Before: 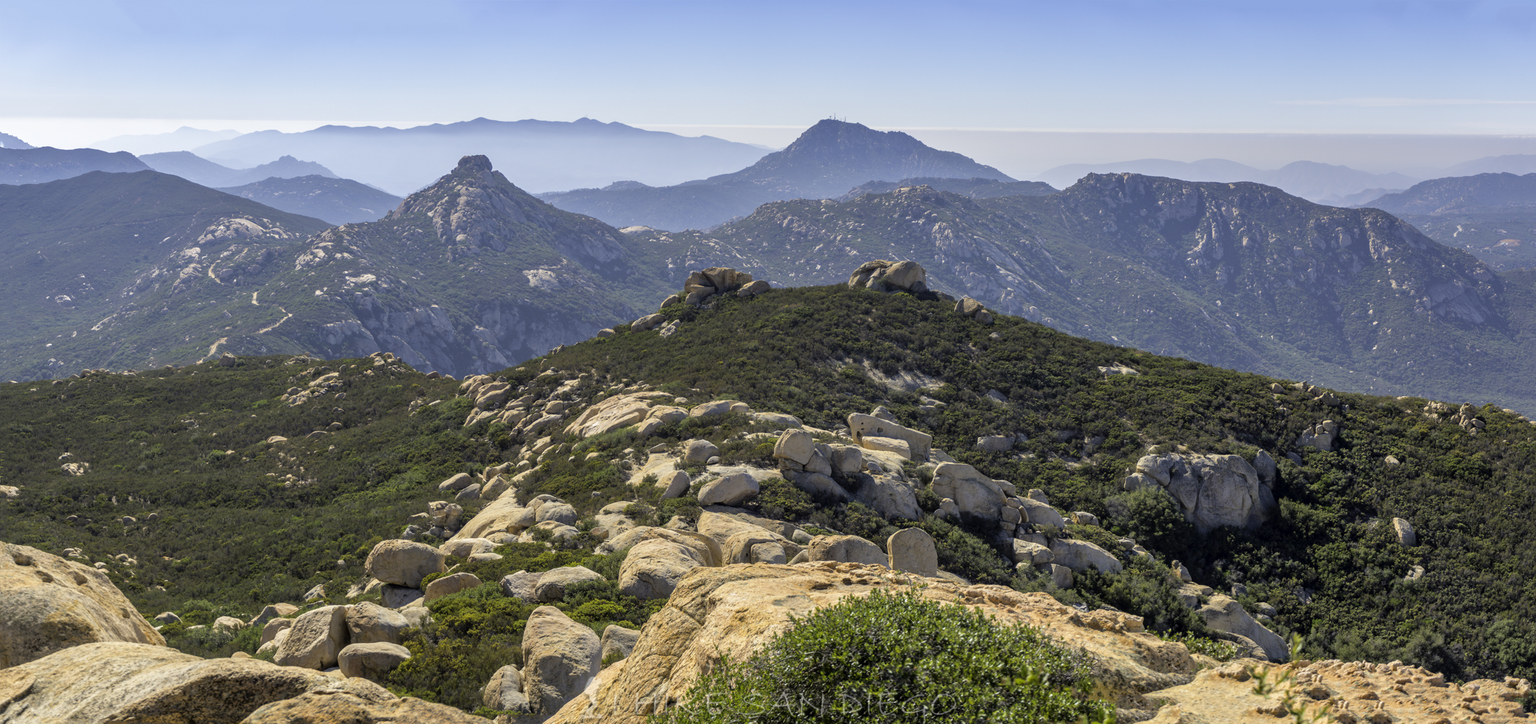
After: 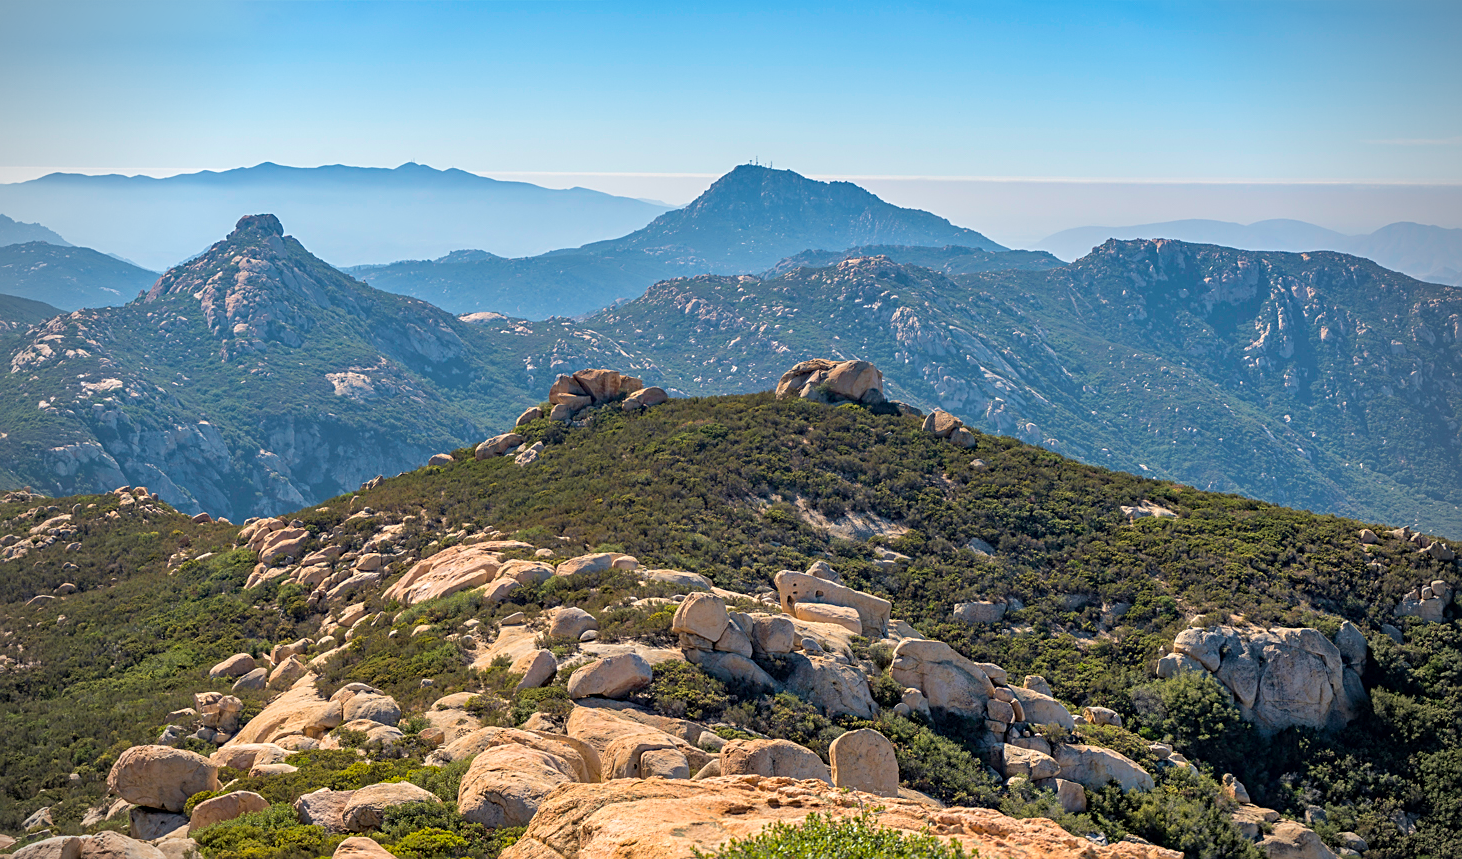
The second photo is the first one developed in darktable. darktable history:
velvia: on, module defaults
crop: left 18.7%, right 12.43%, bottom 14.027%
haze removal: adaptive false
vignetting: on, module defaults
sharpen: on, module defaults
tone equalizer: edges refinement/feathering 500, mask exposure compensation -1.57 EV, preserve details no
